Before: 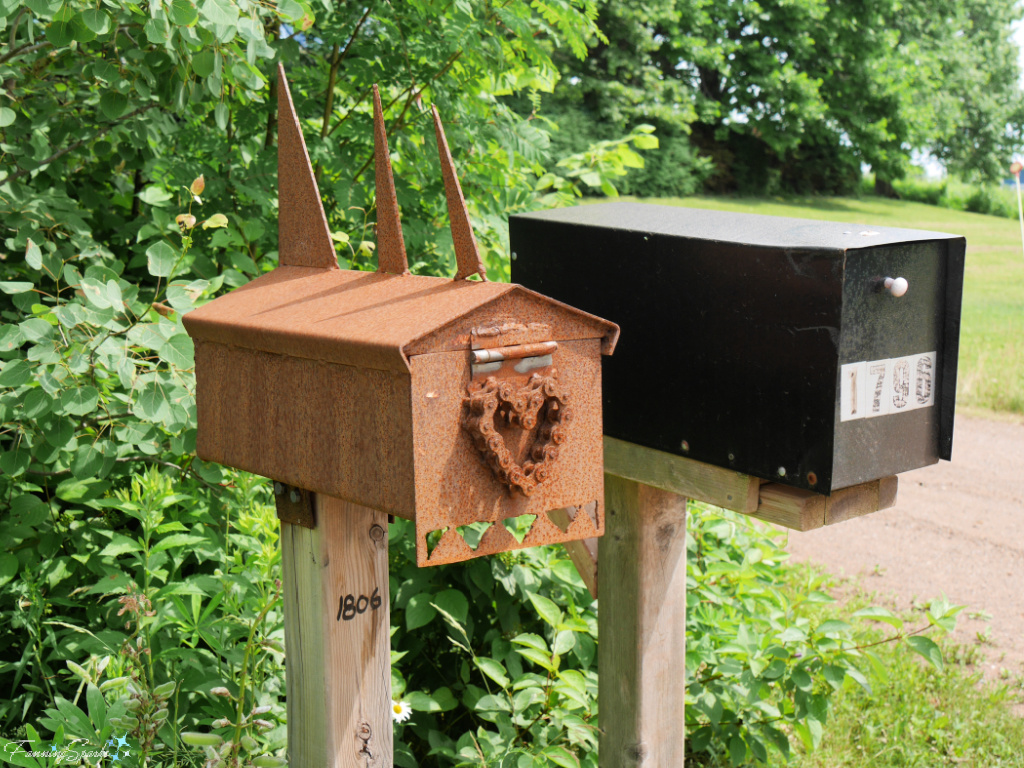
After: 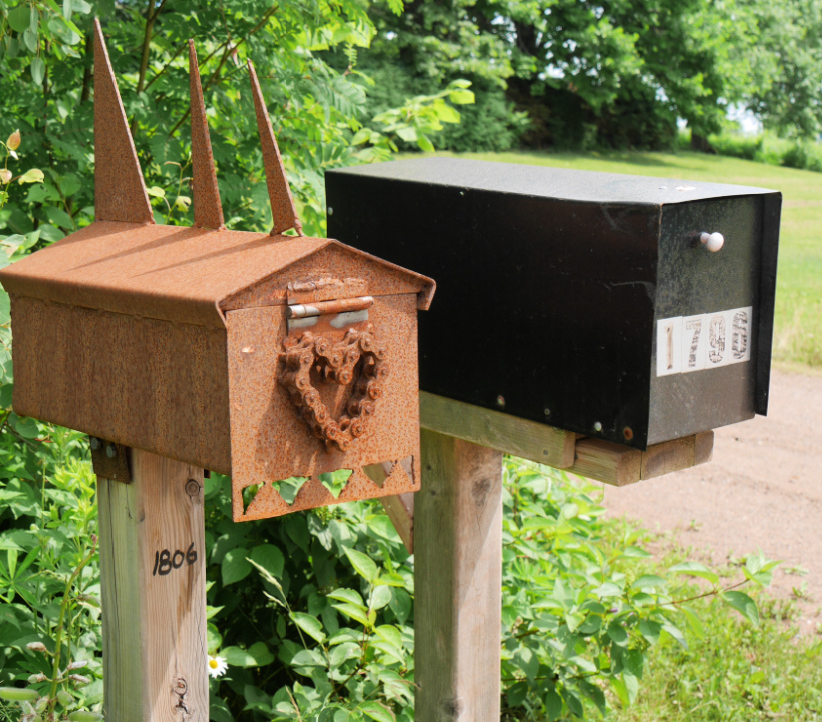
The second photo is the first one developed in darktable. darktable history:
crop and rotate: left 17.991%, top 5.934%, right 1.715%
